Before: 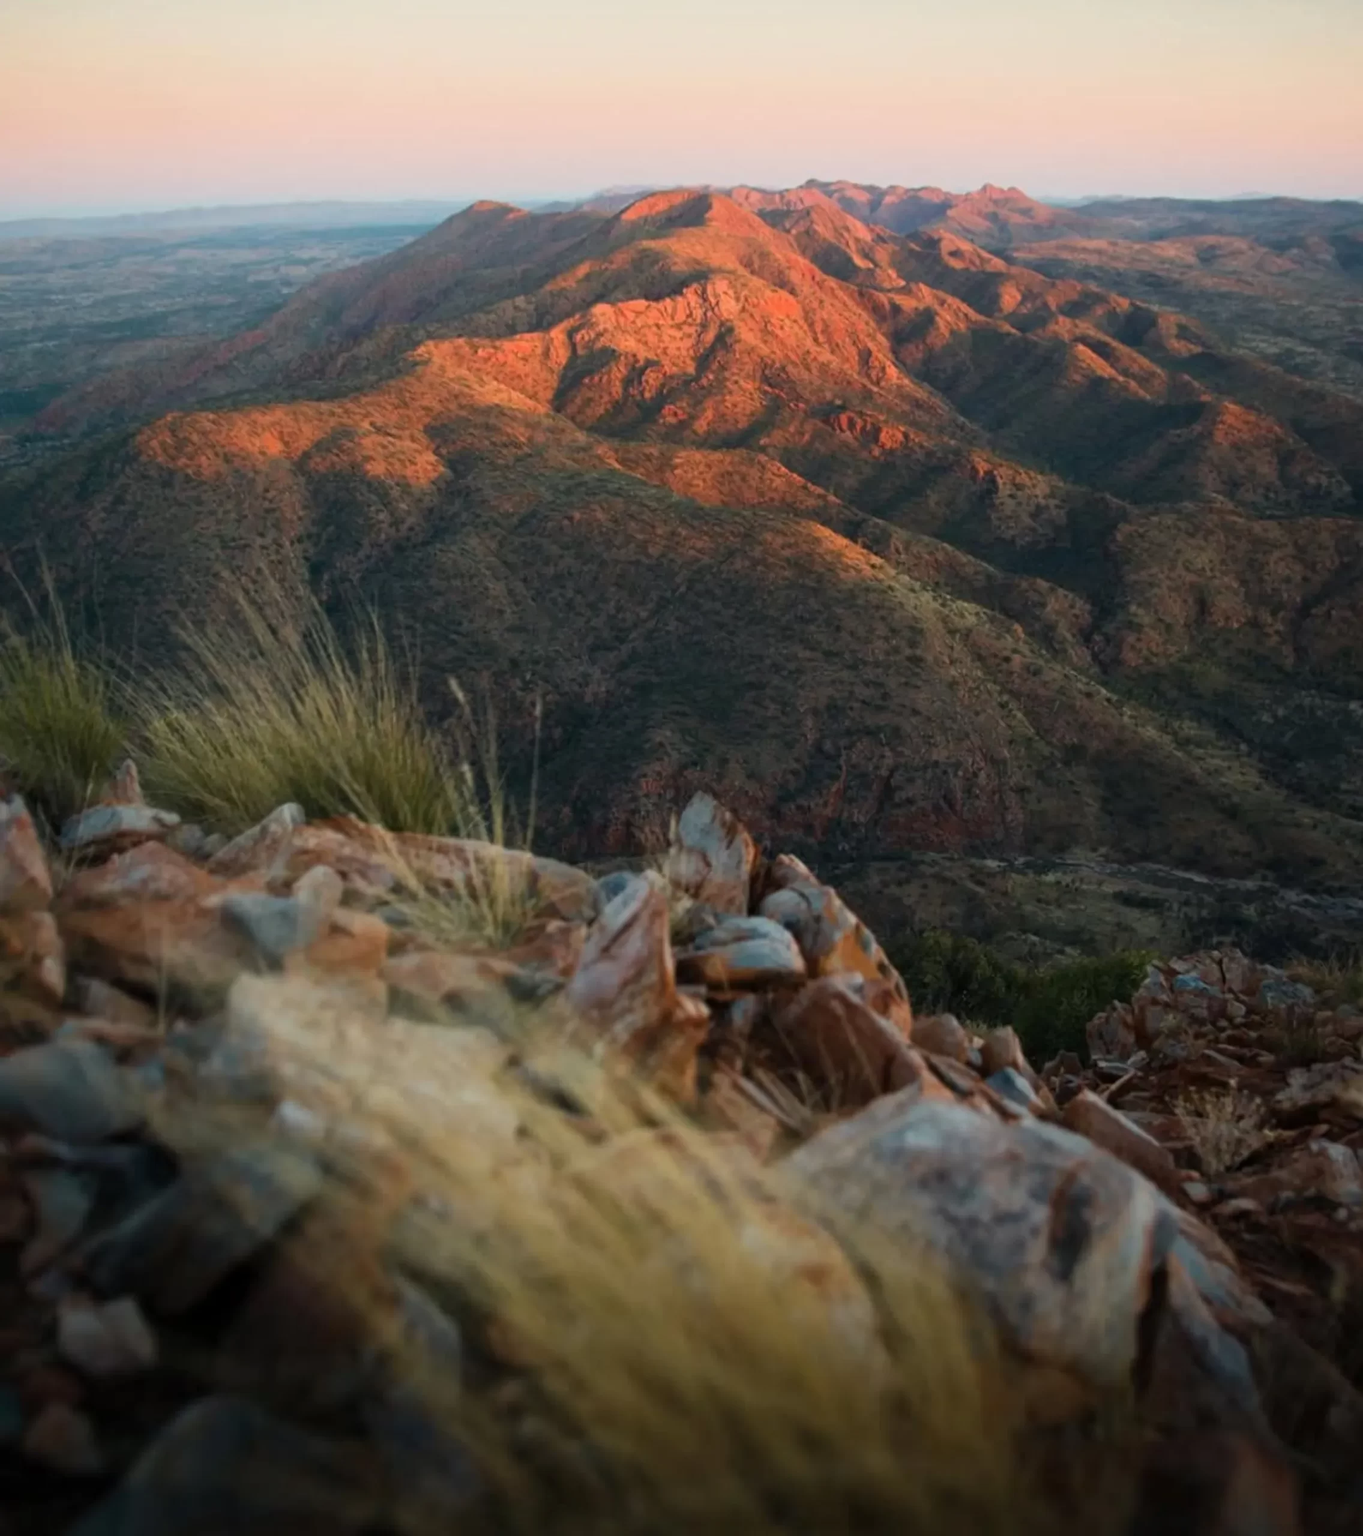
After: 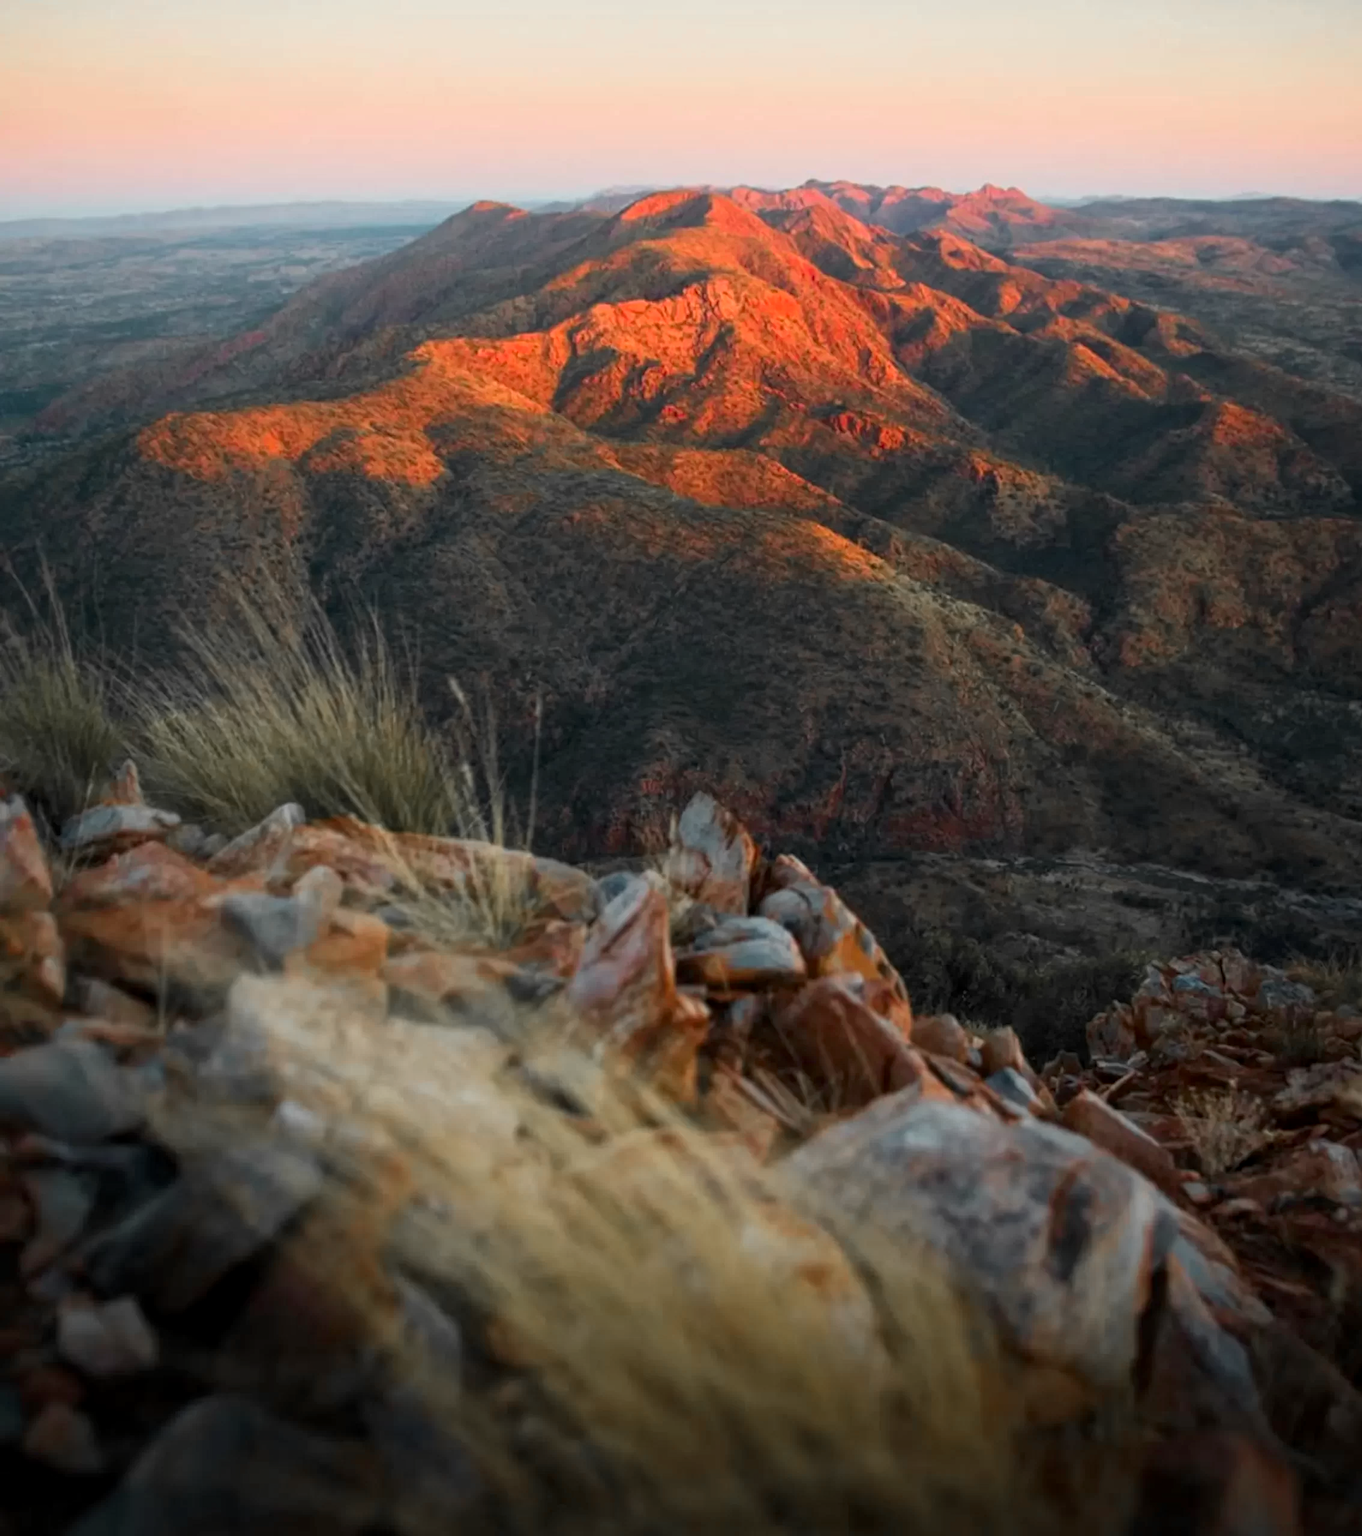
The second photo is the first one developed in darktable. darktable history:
local contrast: highlights 104%, shadows 101%, detail 119%, midtone range 0.2
color zones: curves: ch1 [(0, 0.679) (0.143, 0.647) (0.286, 0.261) (0.378, -0.011) (0.571, 0.396) (0.714, 0.399) (0.857, 0.406) (1, 0.679)]
